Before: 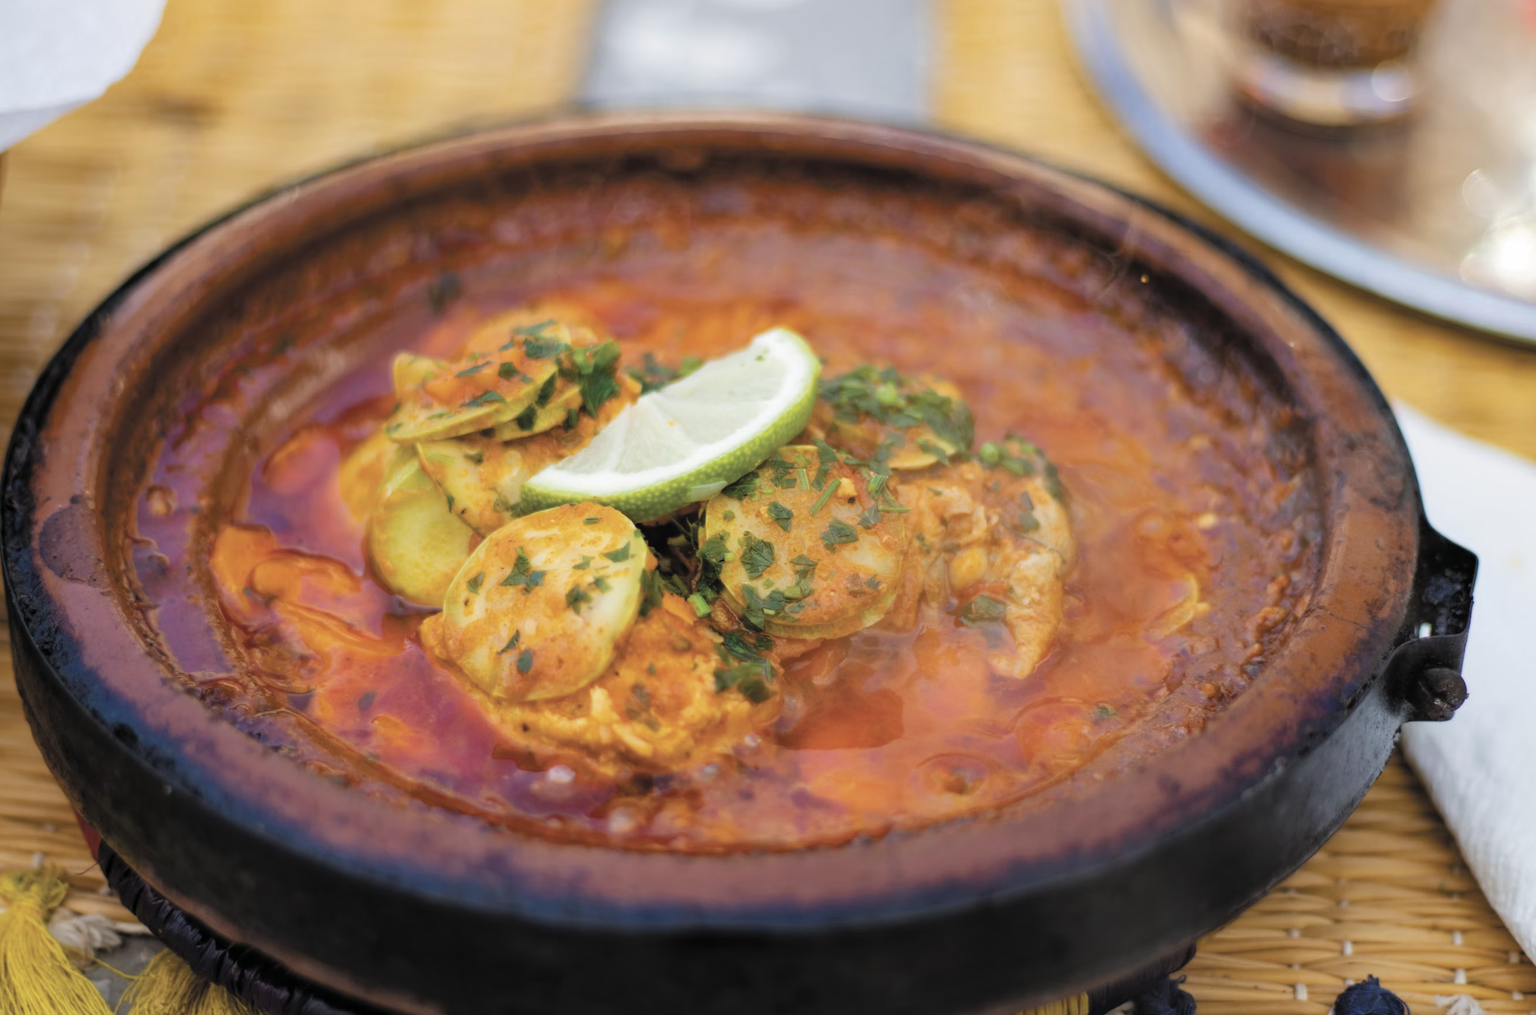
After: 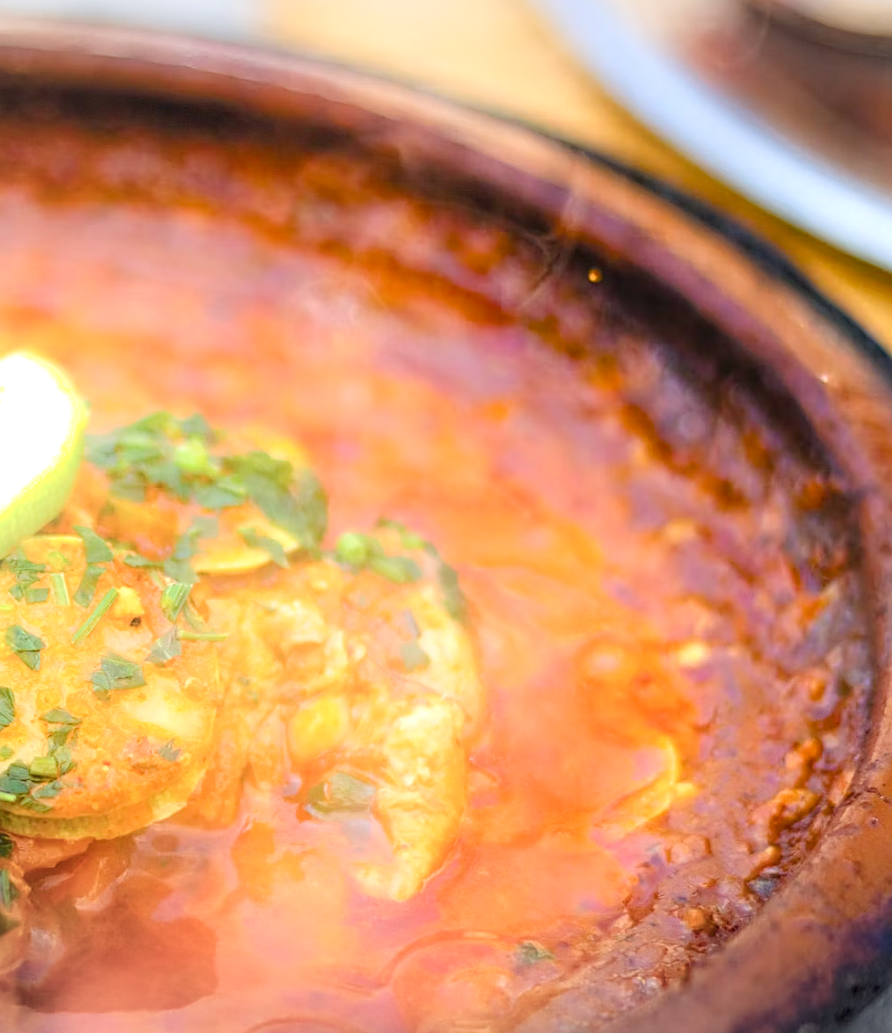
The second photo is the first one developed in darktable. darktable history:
crop and rotate: left 49.804%, top 10.154%, right 13.071%, bottom 24.812%
sharpen: on, module defaults
vignetting: fall-off start 97.78%, fall-off radius 99.9%, brightness -0.158, width/height ratio 1.368, dithering 8-bit output
local contrast: on, module defaults
exposure: exposure 0.576 EV, compensate exposure bias true, compensate highlight preservation false
color balance rgb: perceptual saturation grading › global saturation 20%, perceptual saturation grading › highlights -14.144%, perceptual saturation grading › shadows 50.061%
shadows and highlights: shadows -89.21, highlights 91.88, soften with gaussian
